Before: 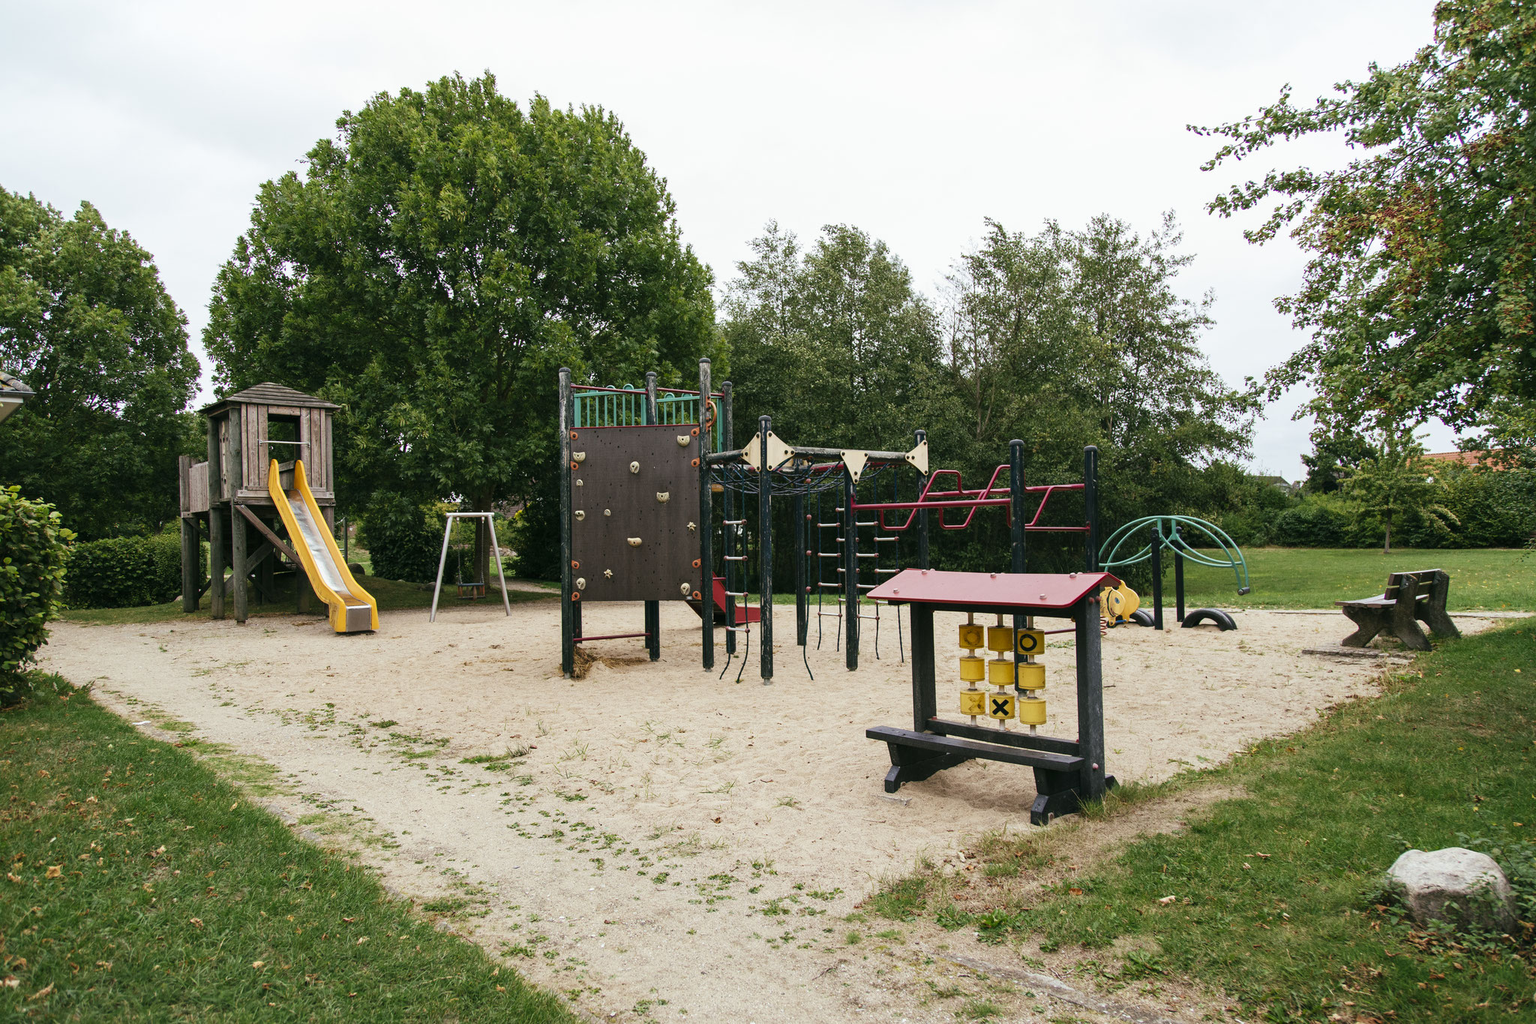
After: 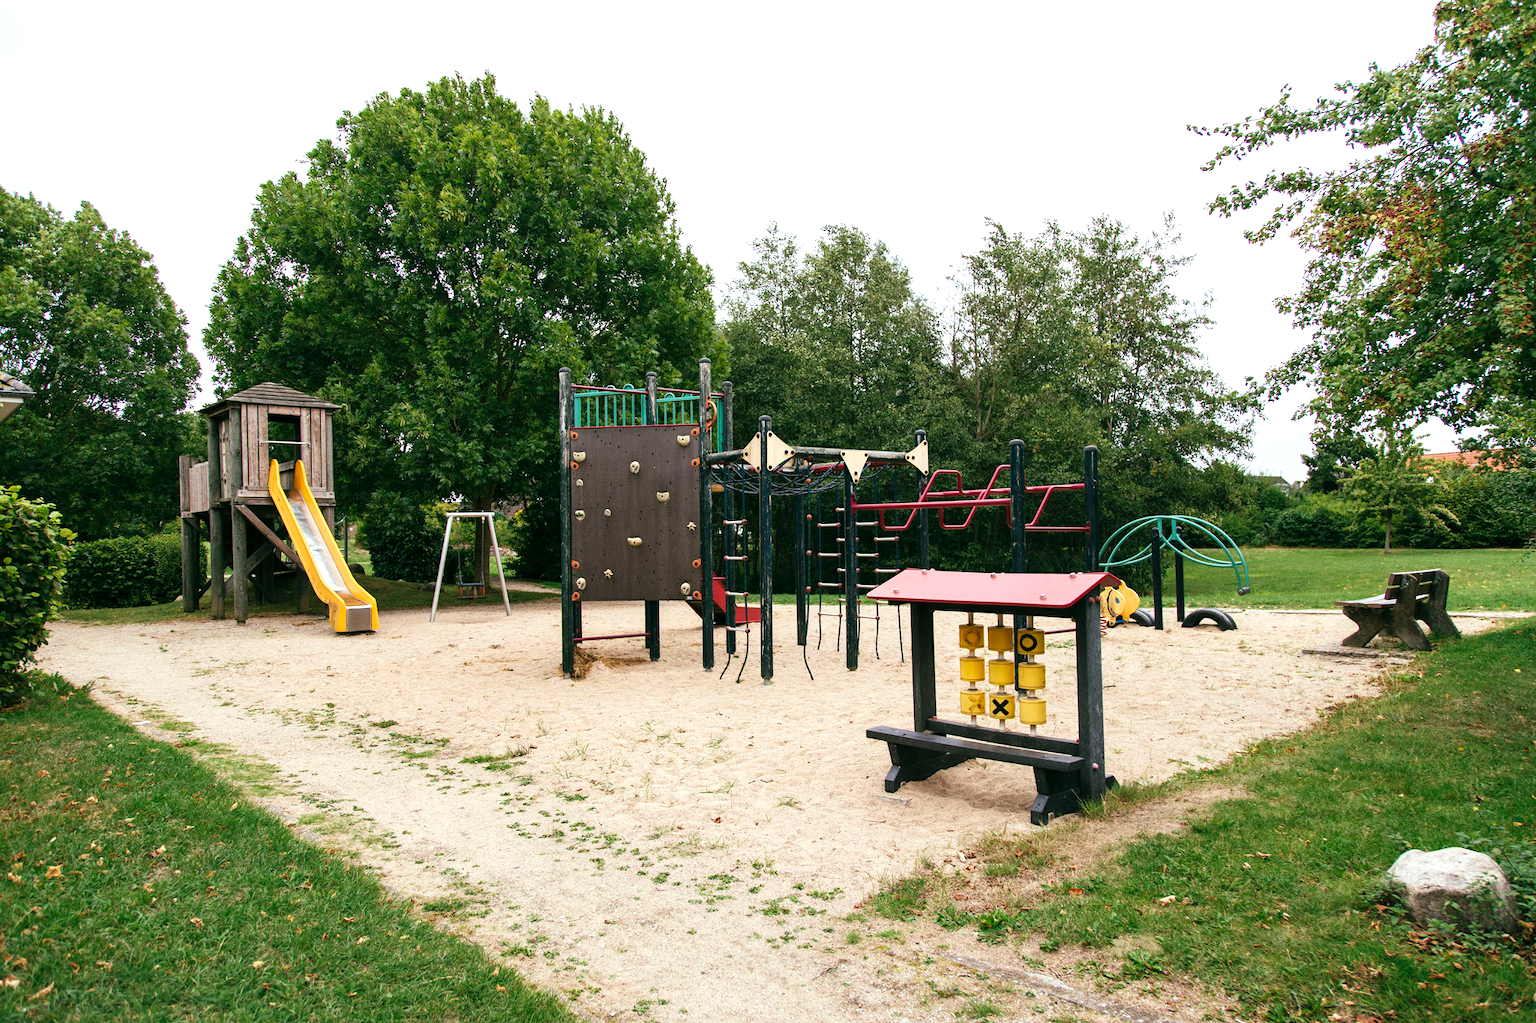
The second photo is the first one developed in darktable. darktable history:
exposure: exposure 0.422 EV, compensate exposure bias true, compensate highlight preservation false
